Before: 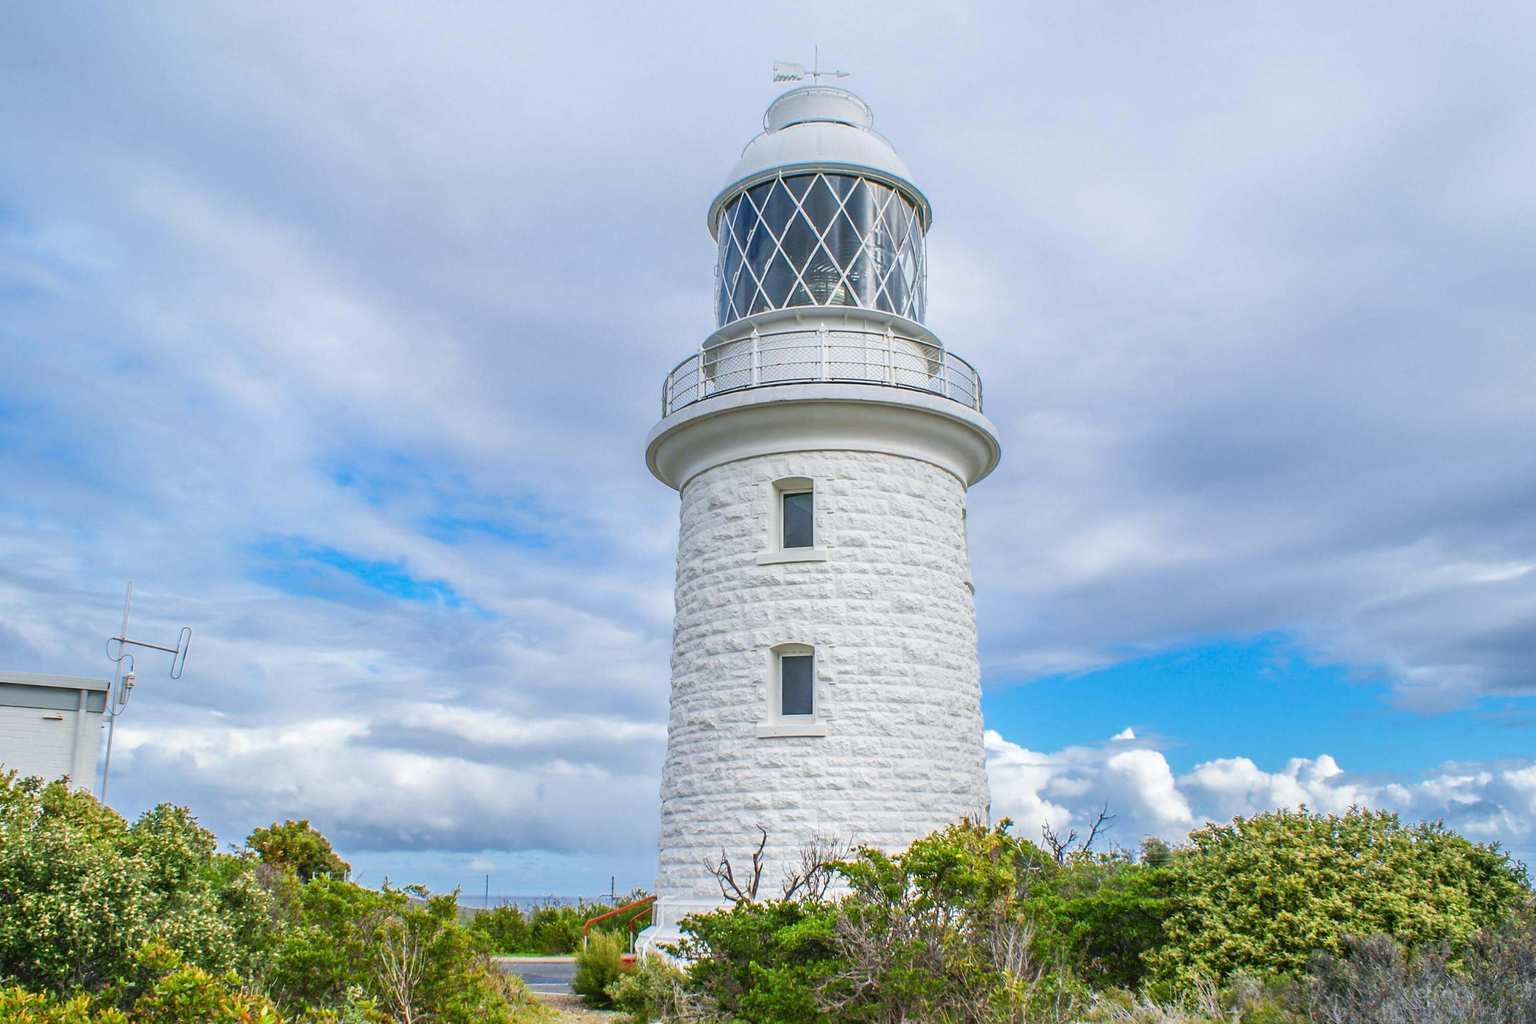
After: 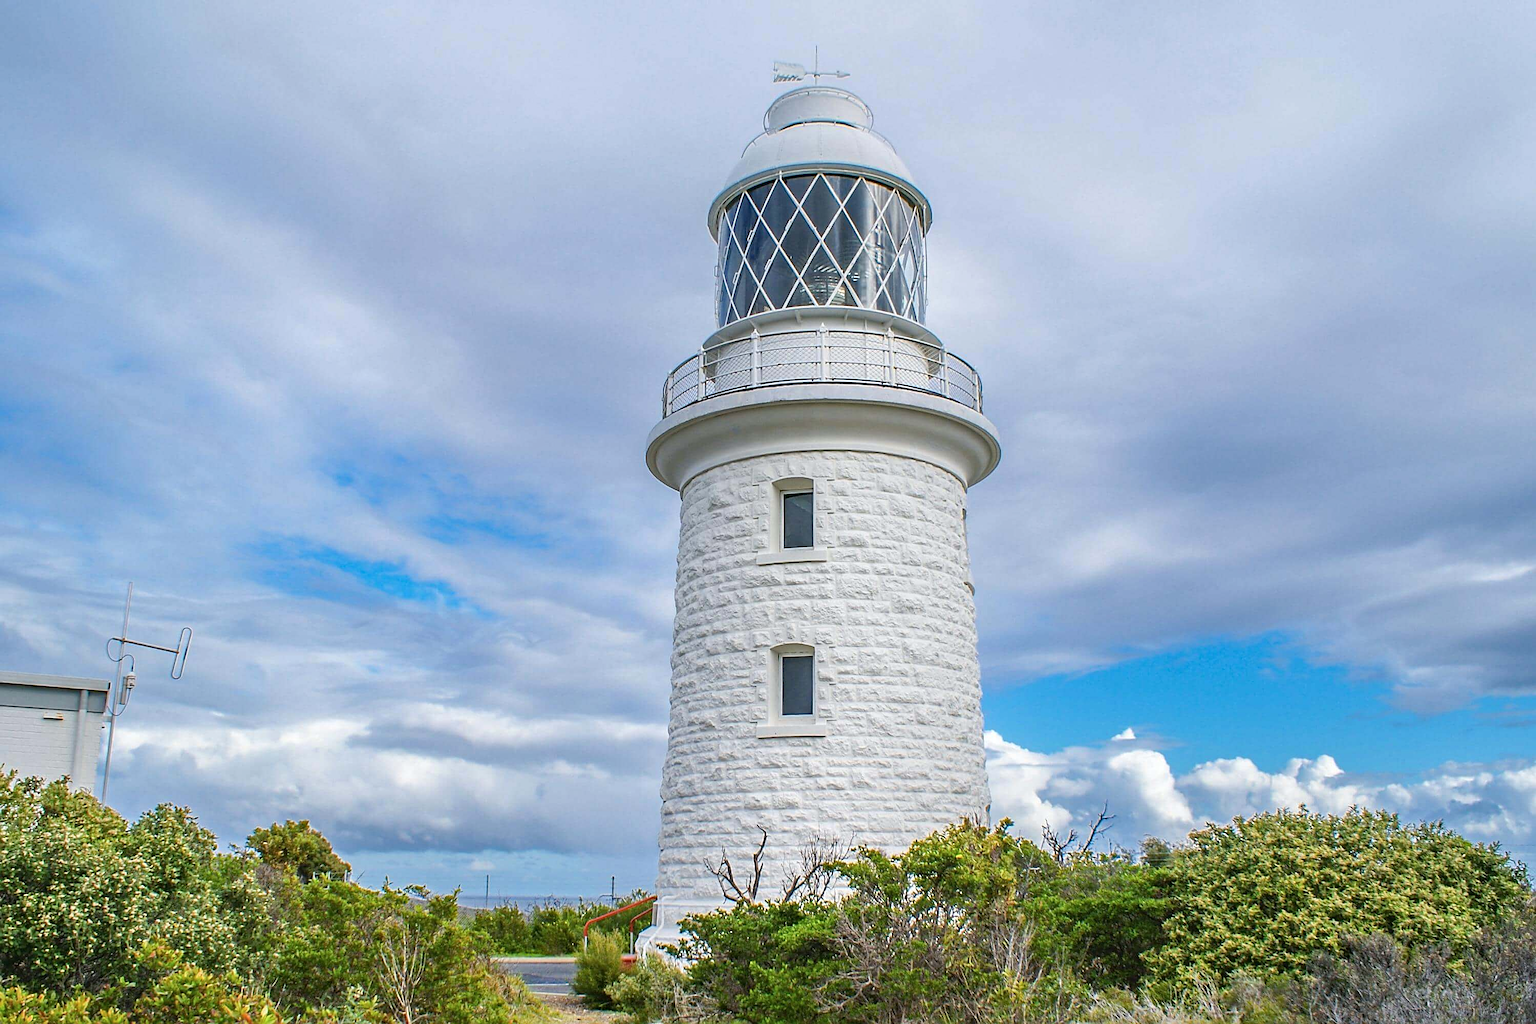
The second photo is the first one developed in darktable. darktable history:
contrast brightness saturation: saturation -0.091
haze removal: compatibility mode true, adaptive false
sharpen: on, module defaults
